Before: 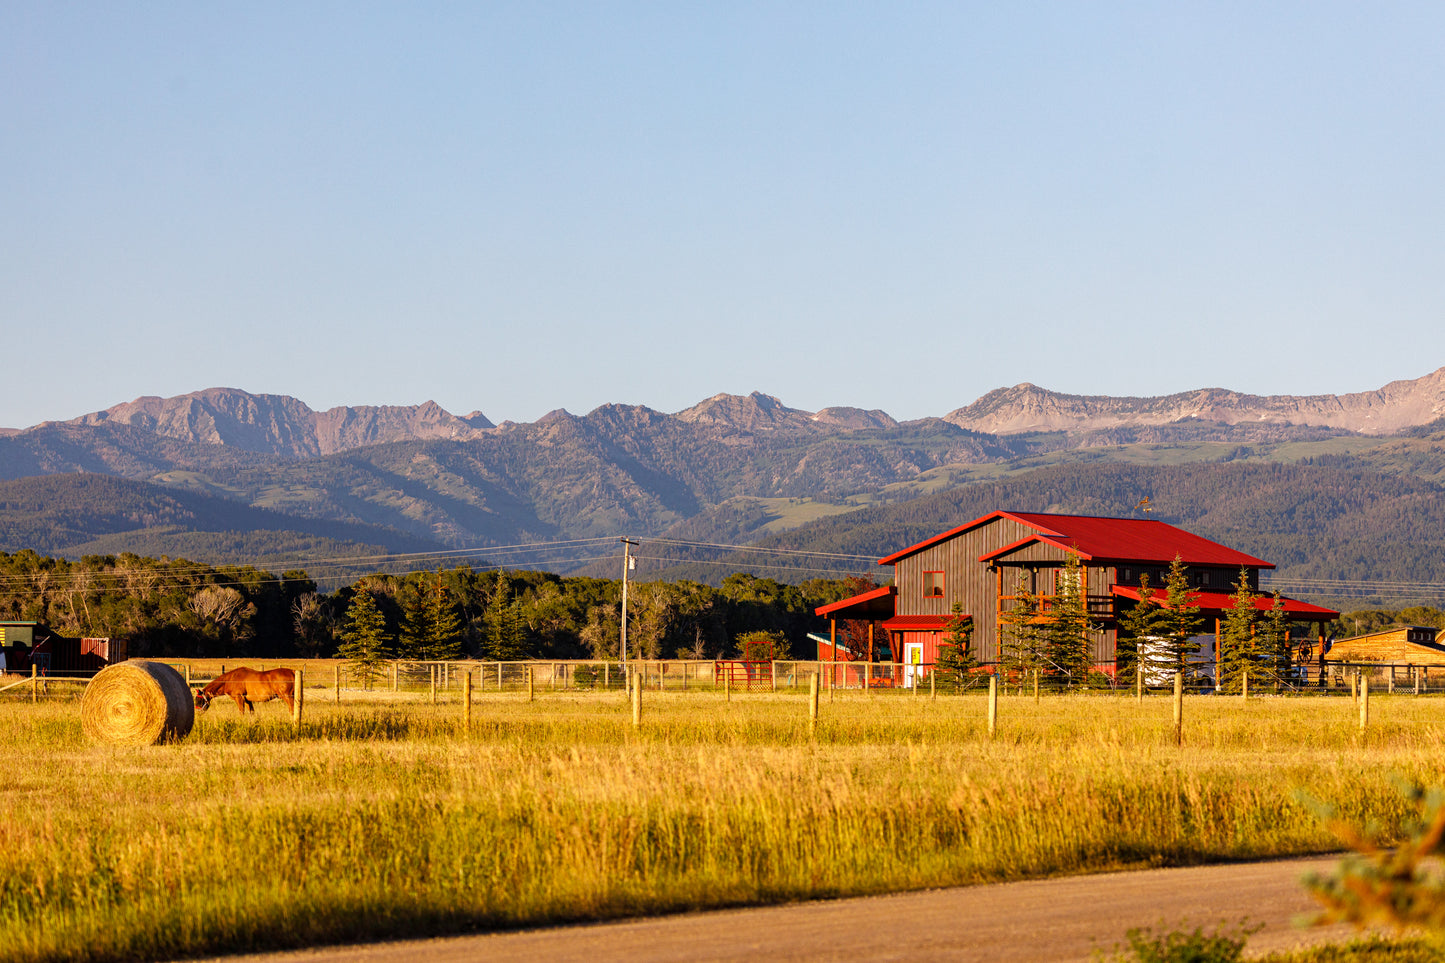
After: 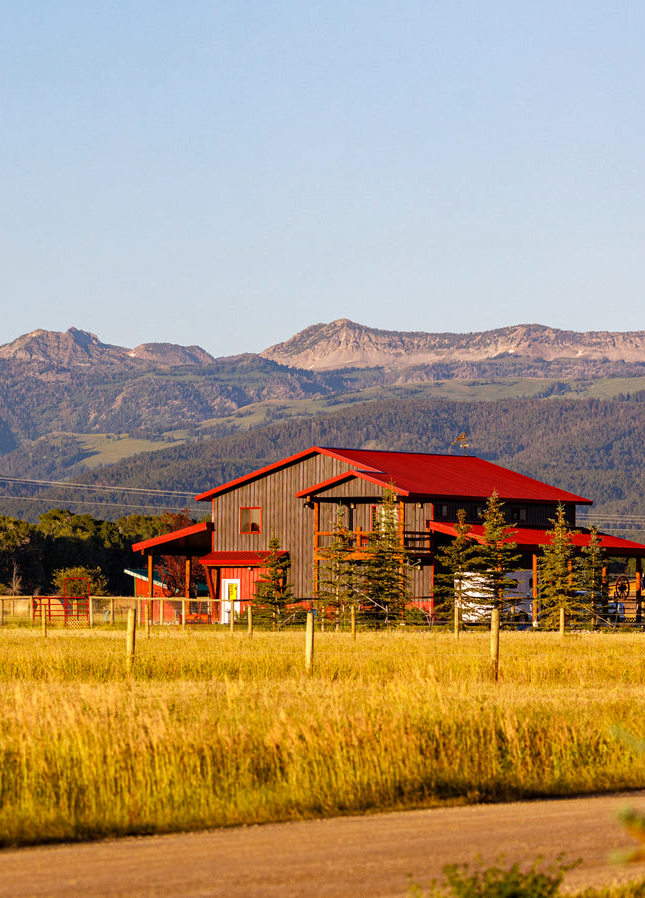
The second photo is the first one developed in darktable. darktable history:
haze removal: adaptive false
crop: left 47.319%, top 6.674%, right 8.005%
